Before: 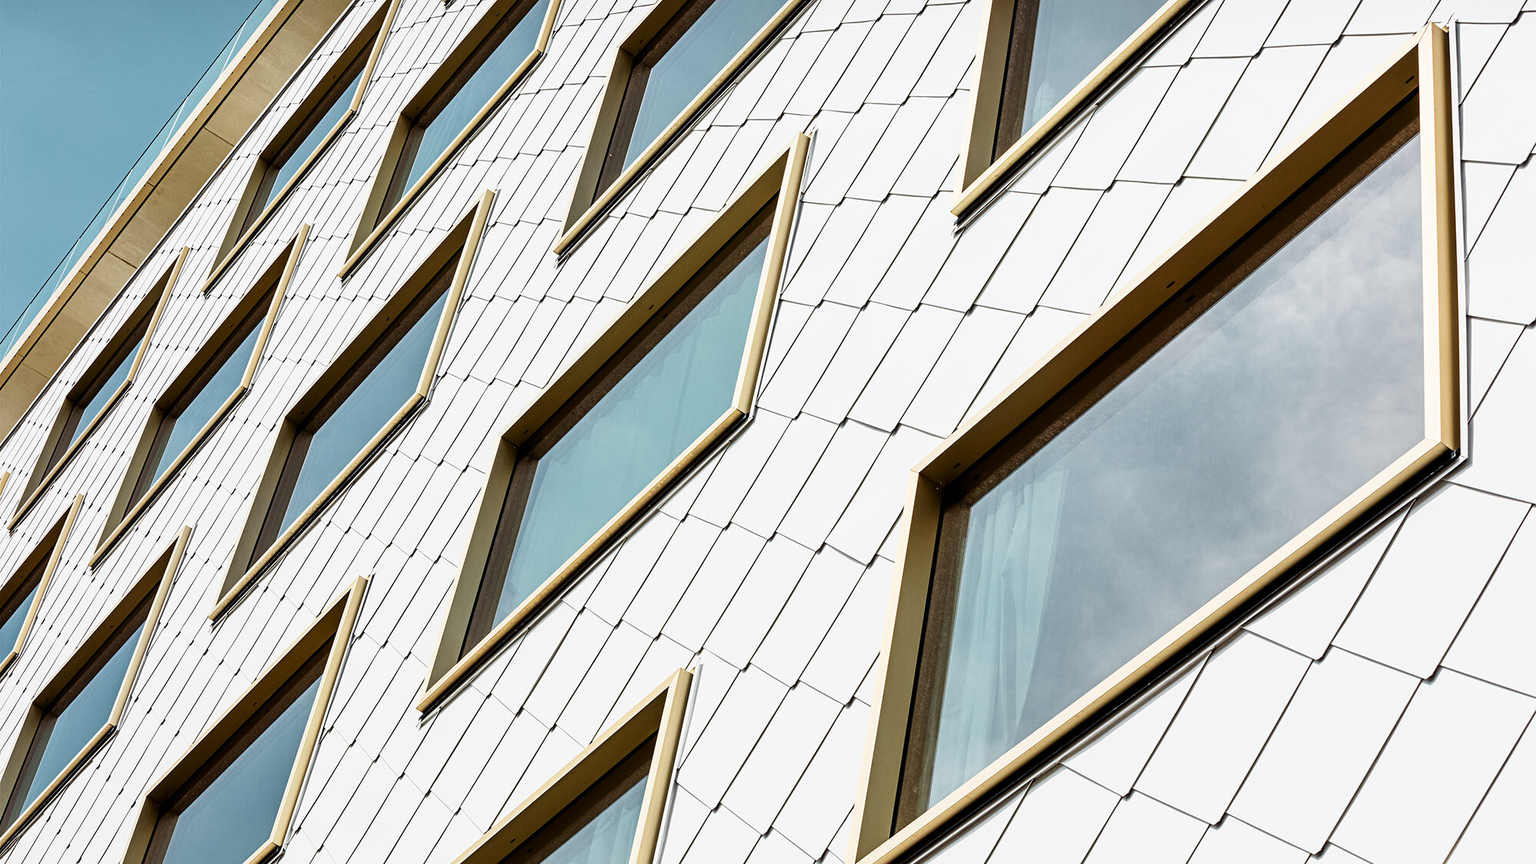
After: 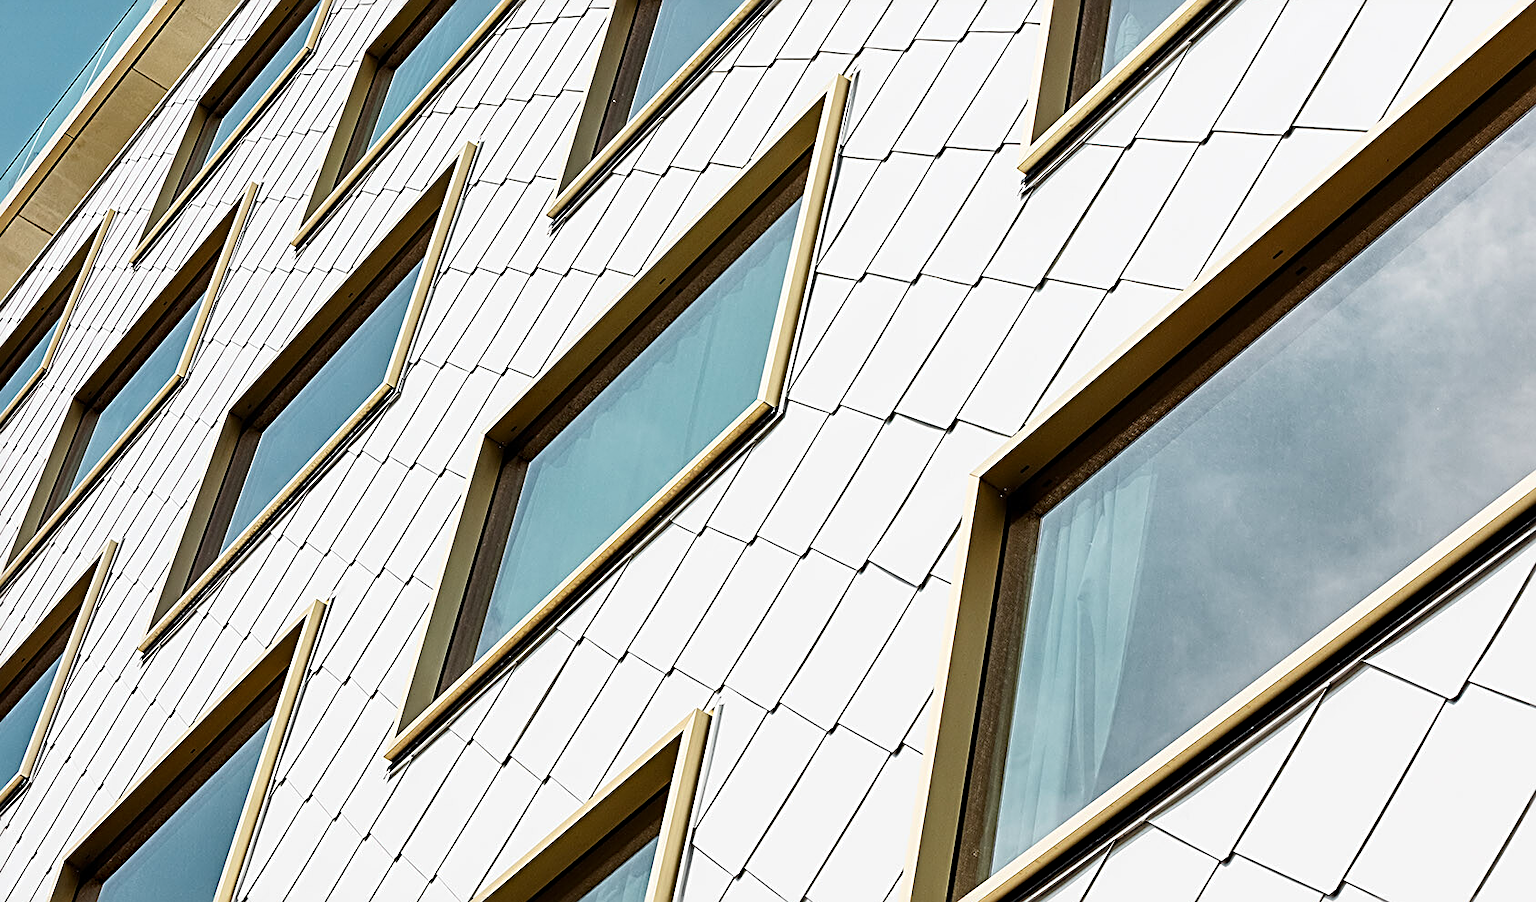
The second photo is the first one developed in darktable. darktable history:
crop: left 6.029%, top 8.105%, right 9.545%, bottom 3.646%
sharpen: radius 2.551, amount 0.639
haze removal: compatibility mode true, adaptive false
